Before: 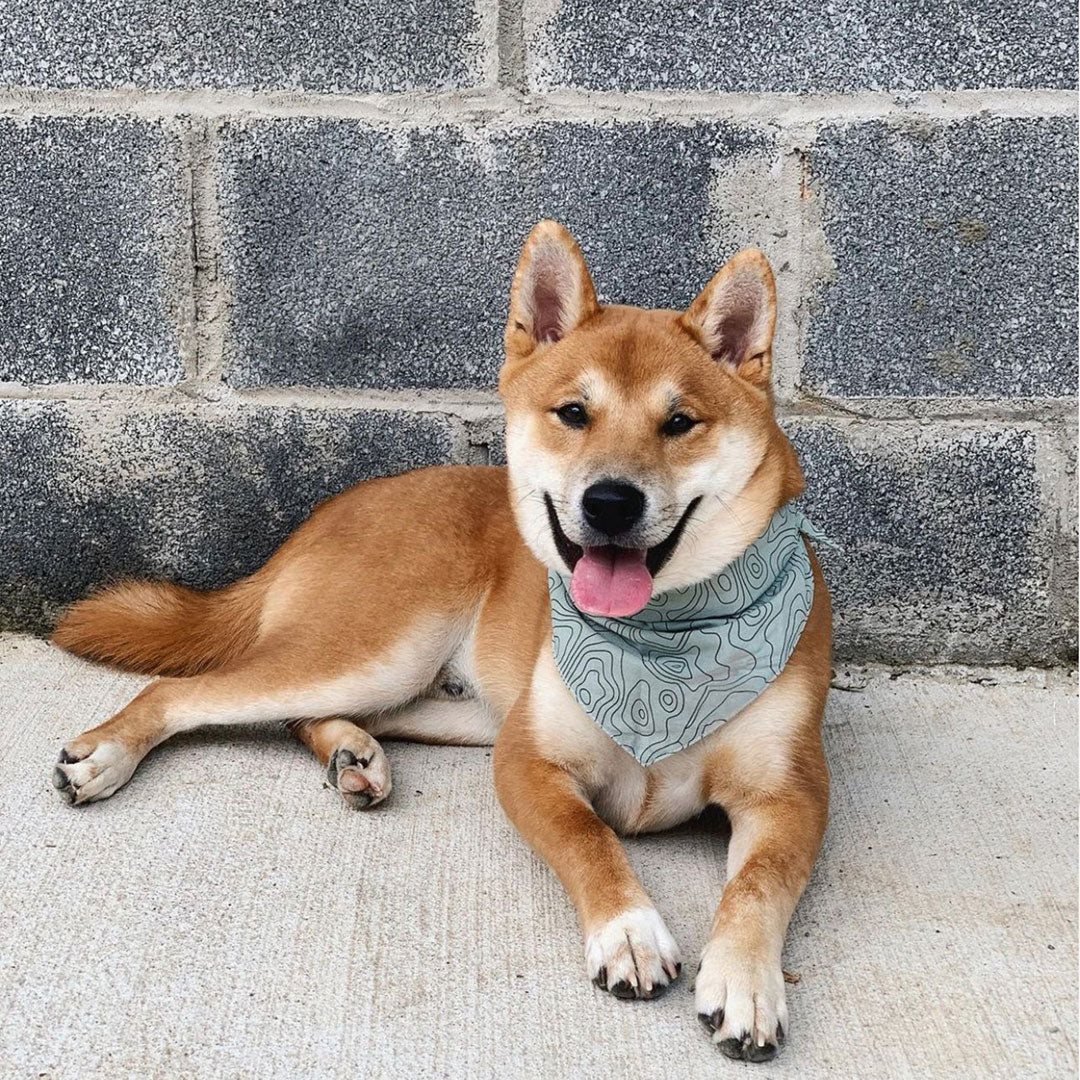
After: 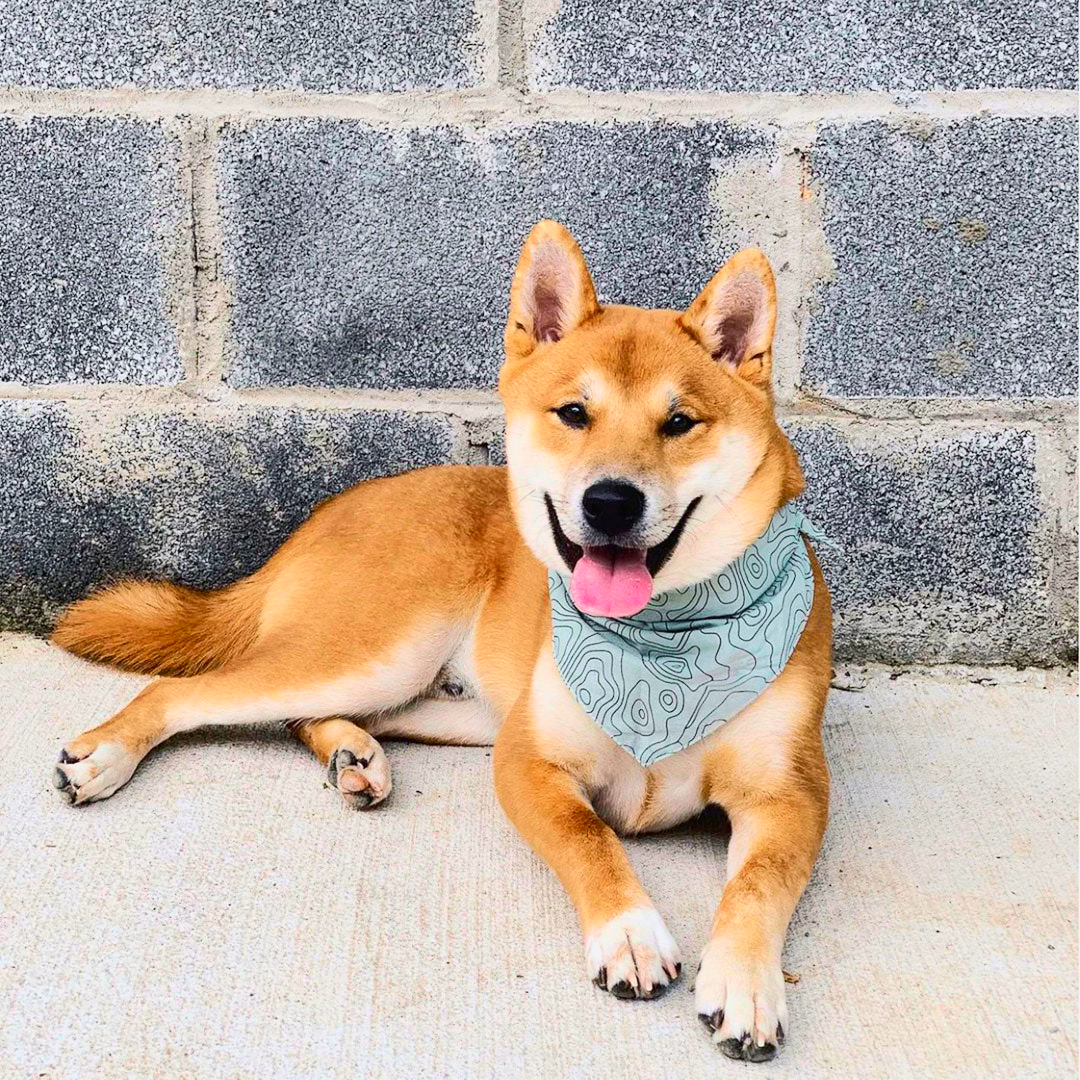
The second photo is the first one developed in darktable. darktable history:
contrast brightness saturation: contrast 0.198, brightness 0.204, saturation 0.787
tone curve: curves: ch0 [(0, 0) (0.052, 0.018) (0.236, 0.207) (0.41, 0.417) (0.485, 0.518) (0.54, 0.584) (0.625, 0.666) (0.845, 0.828) (0.994, 0.964)]; ch1 [(0, 0.055) (0.15, 0.117) (0.317, 0.34) (0.382, 0.408) (0.434, 0.441) (0.472, 0.479) (0.498, 0.501) (0.557, 0.558) (0.616, 0.59) (0.739, 0.7) (0.873, 0.857) (1, 0.928)]; ch2 [(0, 0) (0.352, 0.403) (0.447, 0.466) (0.482, 0.482) (0.528, 0.526) (0.586, 0.577) (0.618, 0.621) (0.785, 0.747) (1, 1)], color space Lab, independent channels, preserve colors none
